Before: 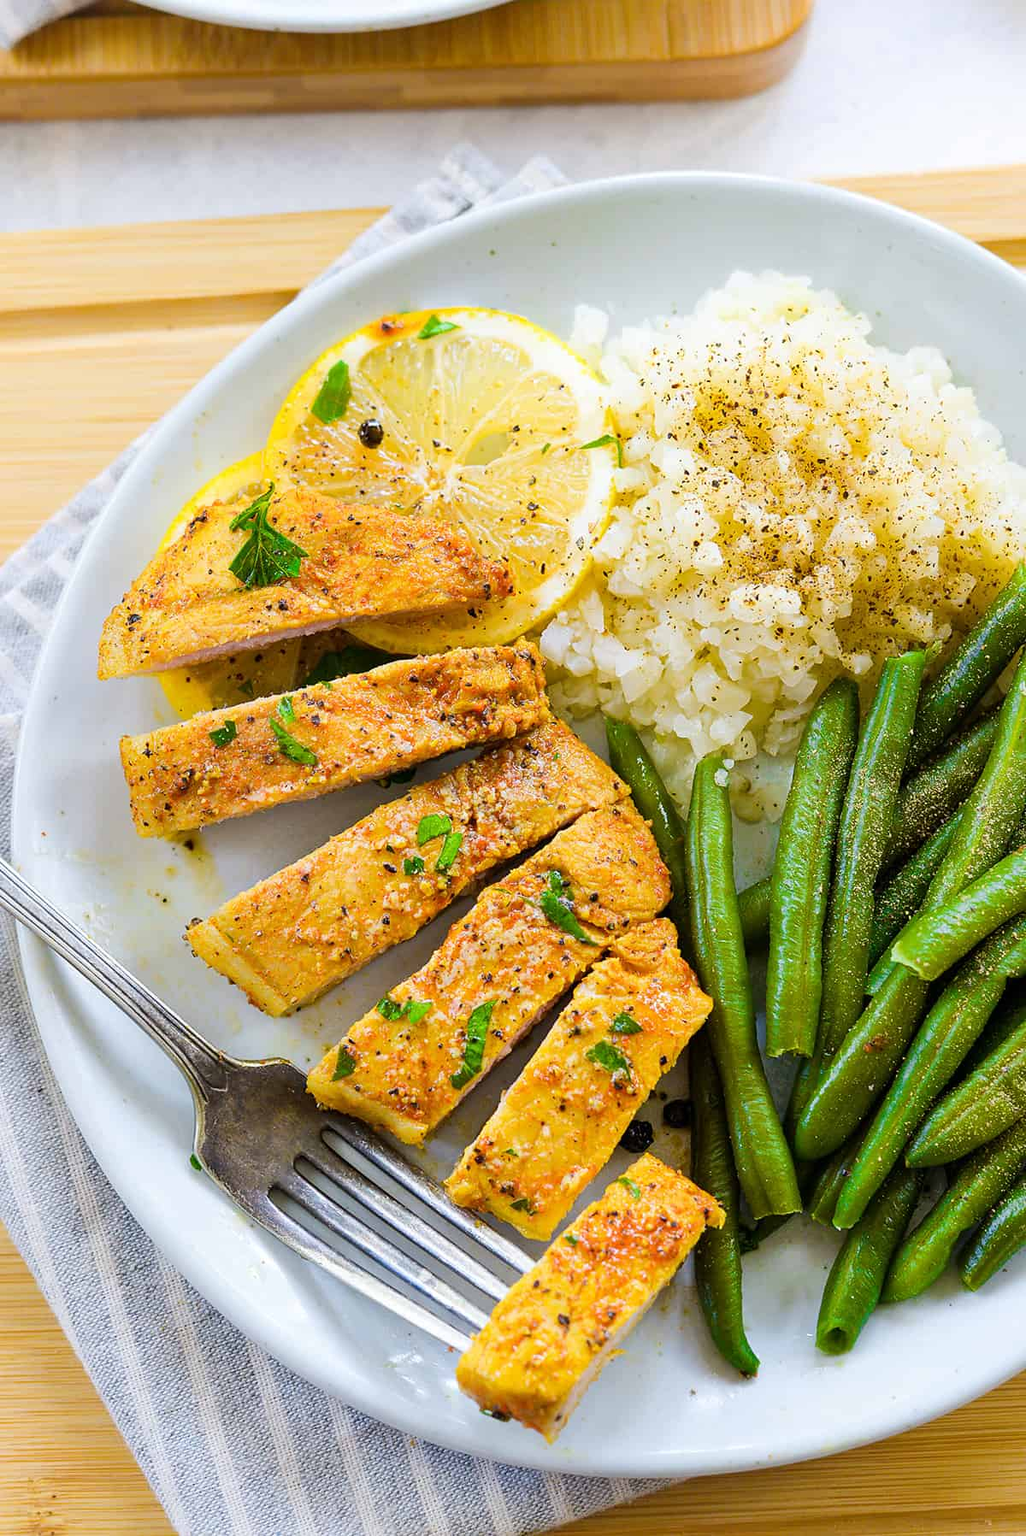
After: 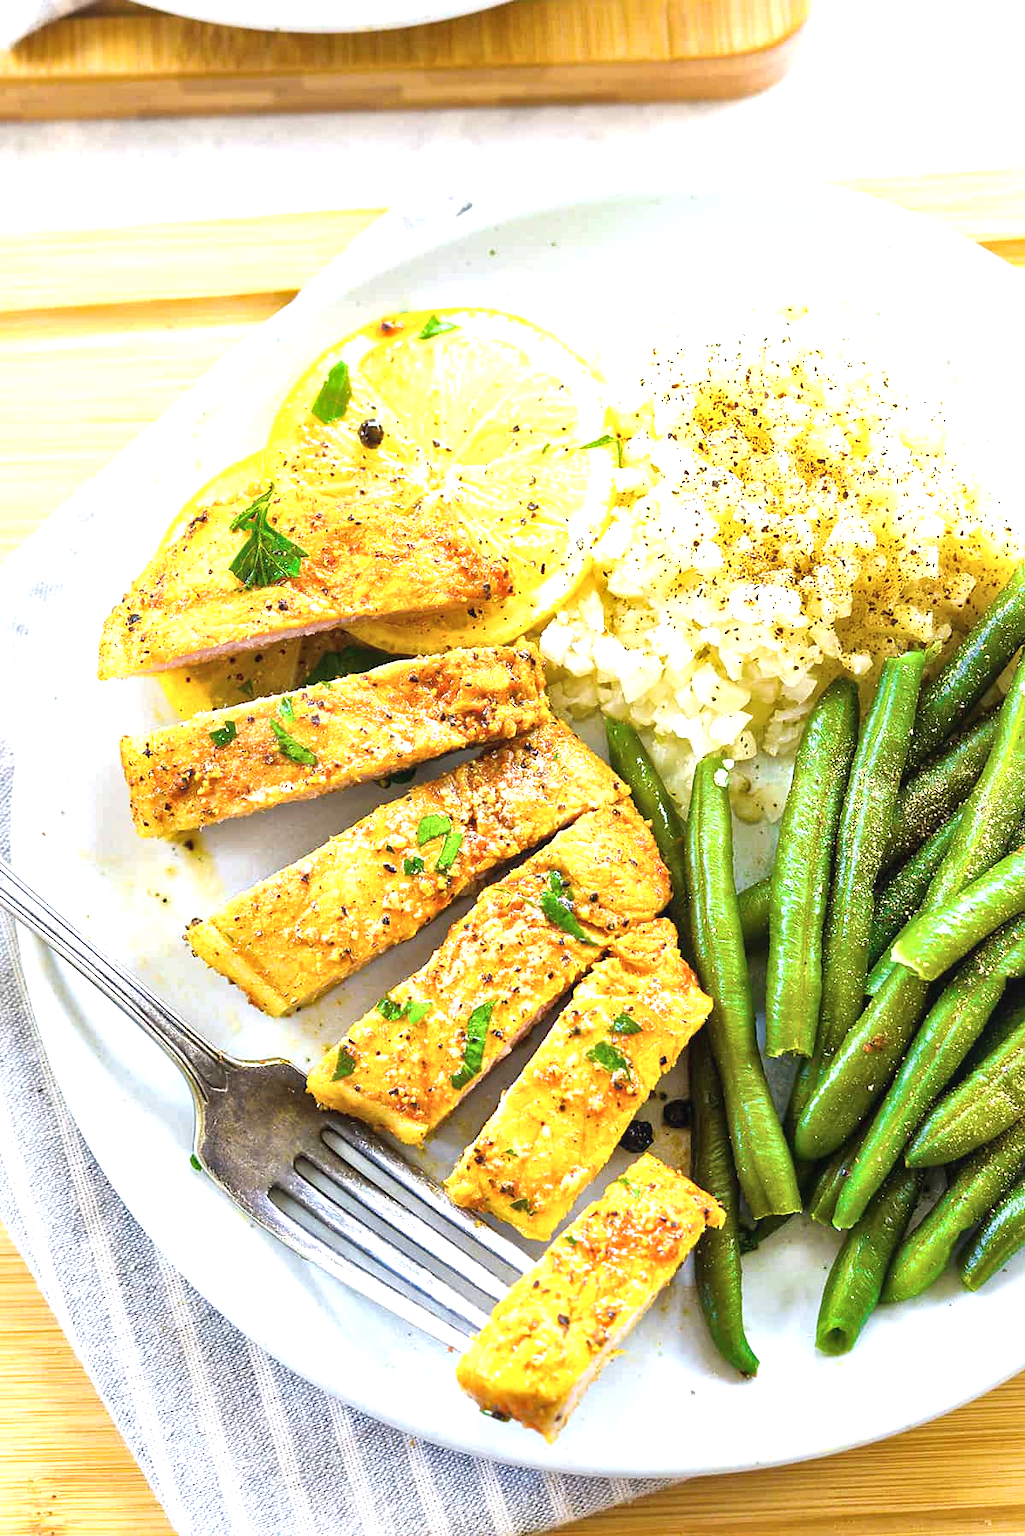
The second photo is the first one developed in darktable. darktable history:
contrast brightness saturation: contrast -0.1, saturation -0.1
exposure: black level correction 0, exposure 1.125 EV, compensate exposure bias true, compensate highlight preservation false
local contrast: mode bilateral grid, contrast 20, coarseness 50, detail 148%, midtone range 0.2
